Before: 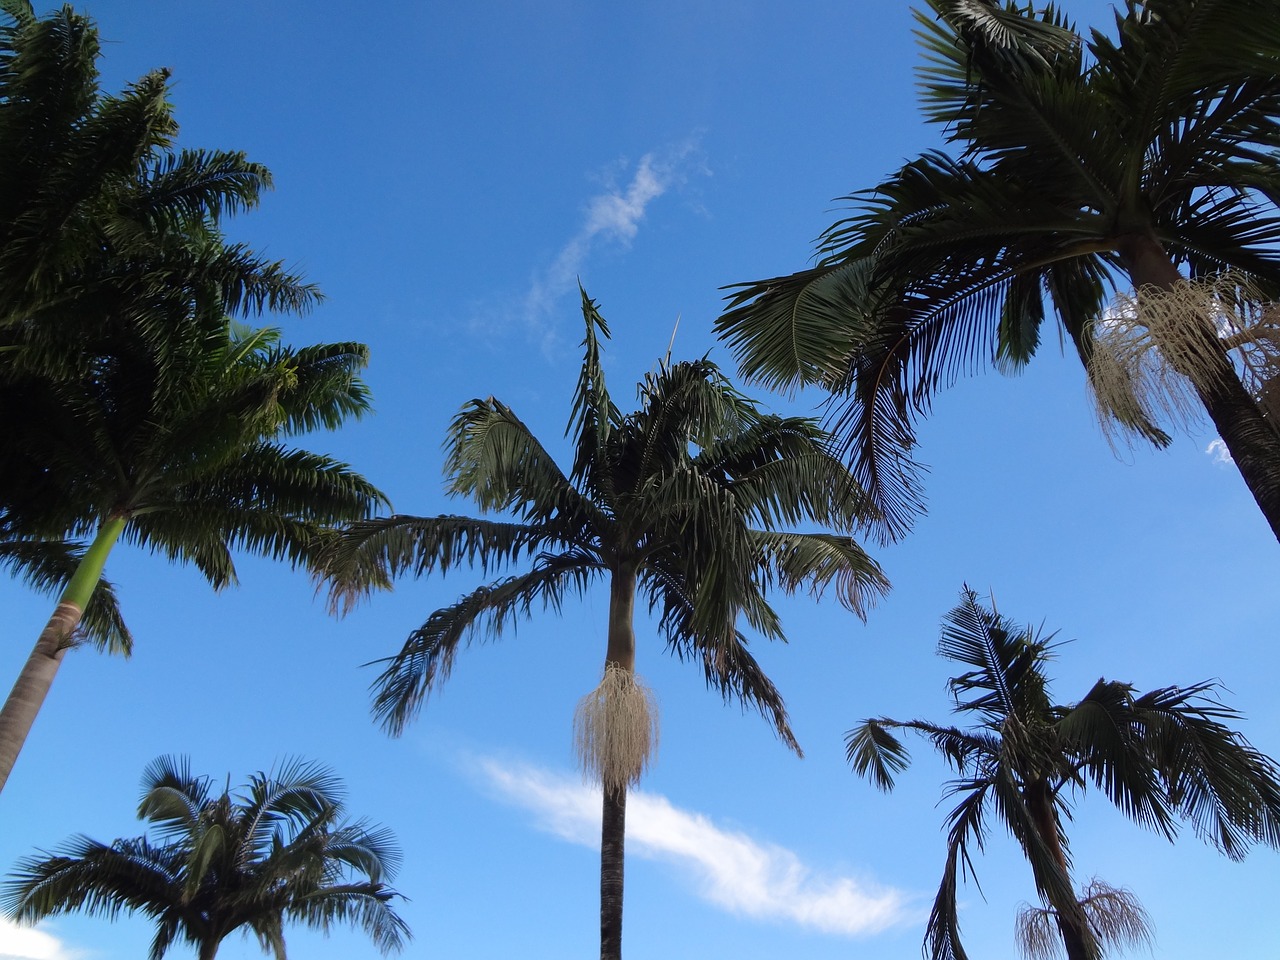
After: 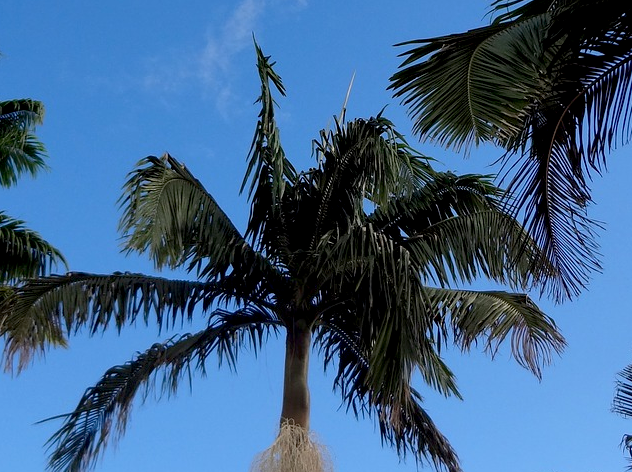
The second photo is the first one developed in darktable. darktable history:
exposure: black level correction 0.009, exposure 0.015 EV, compensate highlight preservation false
crop: left 25.4%, top 25.313%, right 25.196%, bottom 25.504%
